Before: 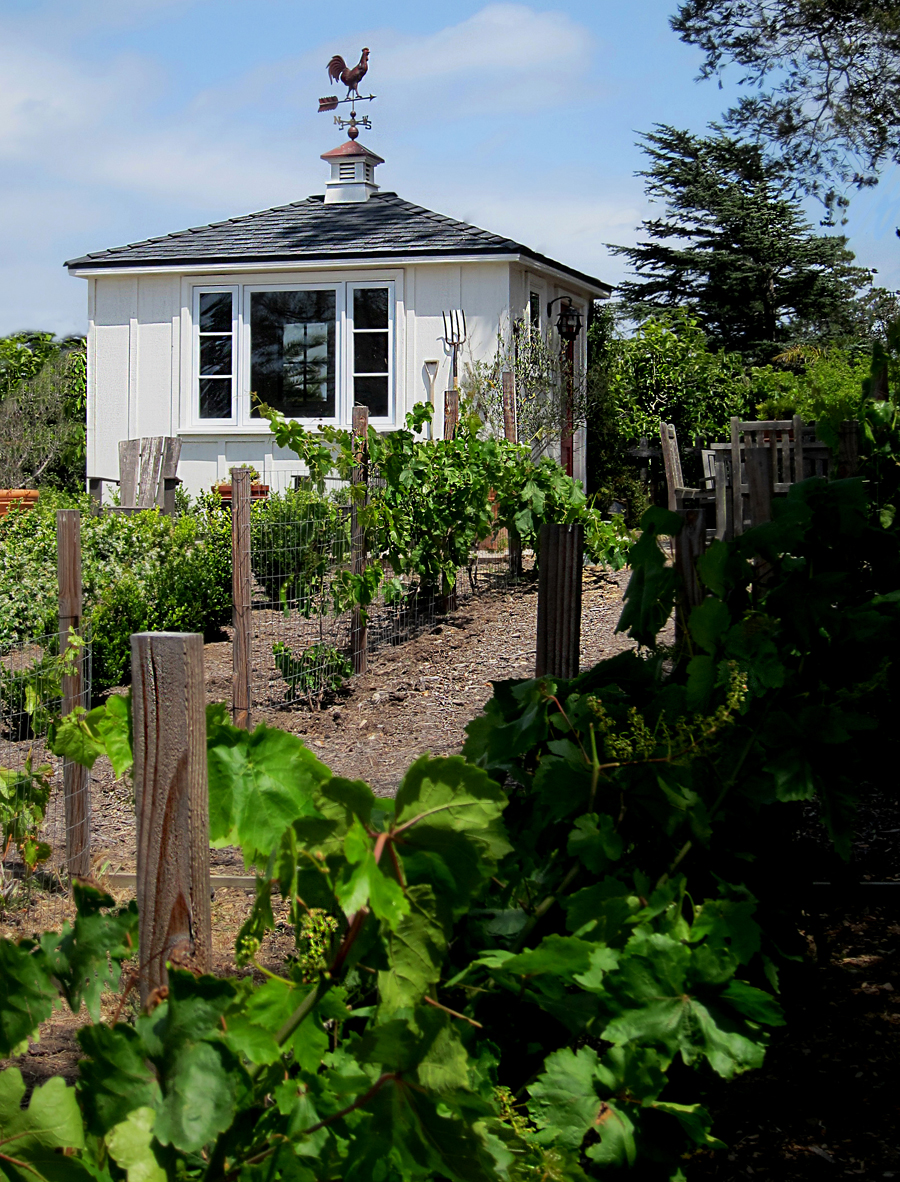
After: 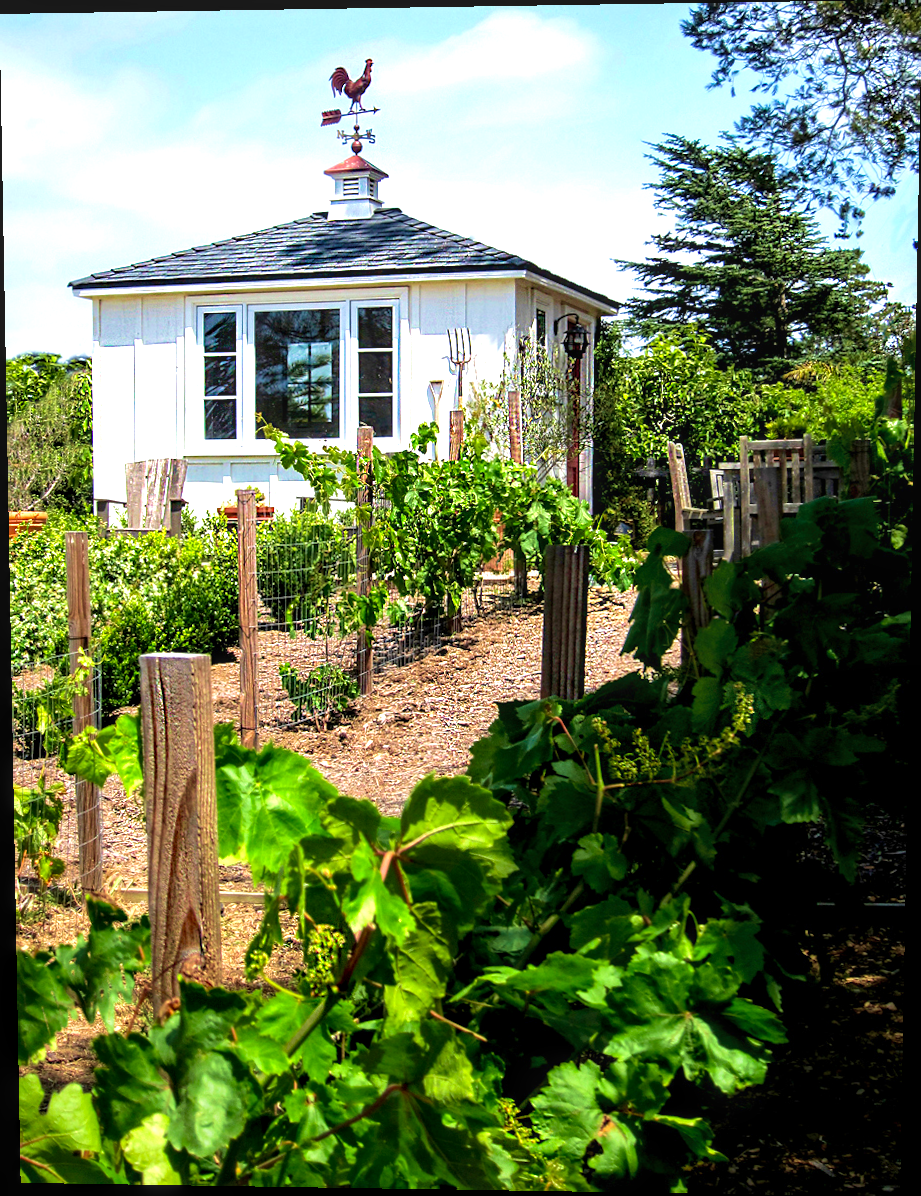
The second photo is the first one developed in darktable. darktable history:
local contrast: detail 130%
rotate and perspective: lens shift (vertical) 0.048, lens shift (horizontal) -0.024, automatic cropping off
exposure: black level correction 0, exposure 1.2 EV, compensate exposure bias true, compensate highlight preservation false
velvia: strength 75%
color balance: output saturation 110%
